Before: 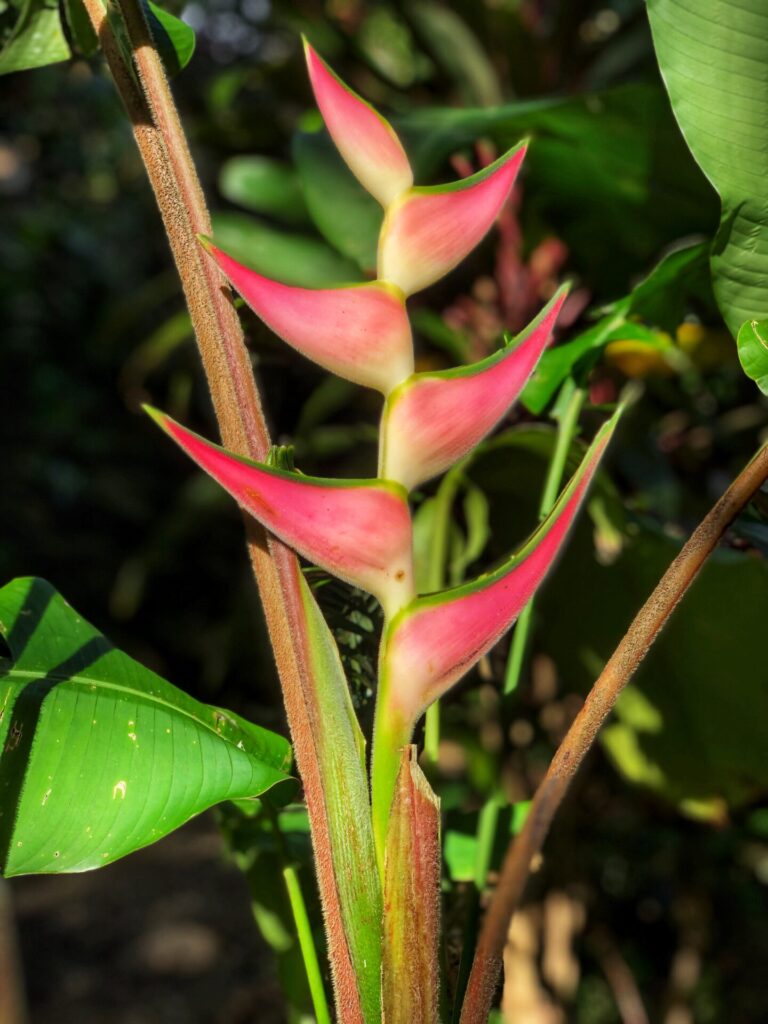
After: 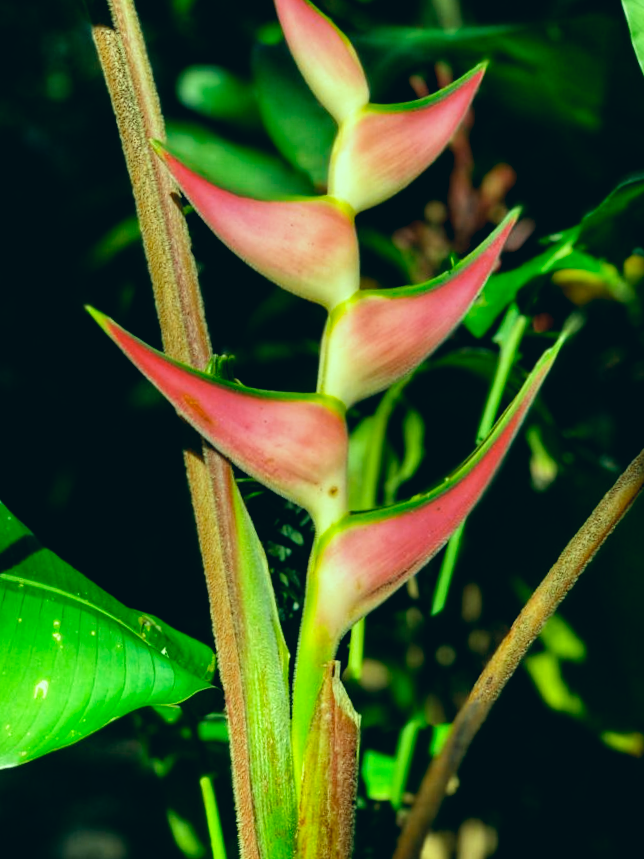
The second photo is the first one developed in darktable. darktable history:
color correction: highlights a* -20.08, highlights b* 9.8, shadows a* -20.4, shadows b* -10.76
crop and rotate: angle -3.27°, left 5.211%, top 5.211%, right 4.607%, bottom 4.607%
filmic rgb: black relative exposure -8.7 EV, white relative exposure 2.7 EV, threshold 3 EV, target black luminance 0%, hardness 6.25, latitude 75%, contrast 1.325, highlights saturation mix -5%, preserve chrominance no, color science v5 (2021), iterations of high-quality reconstruction 0, enable highlight reconstruction true
